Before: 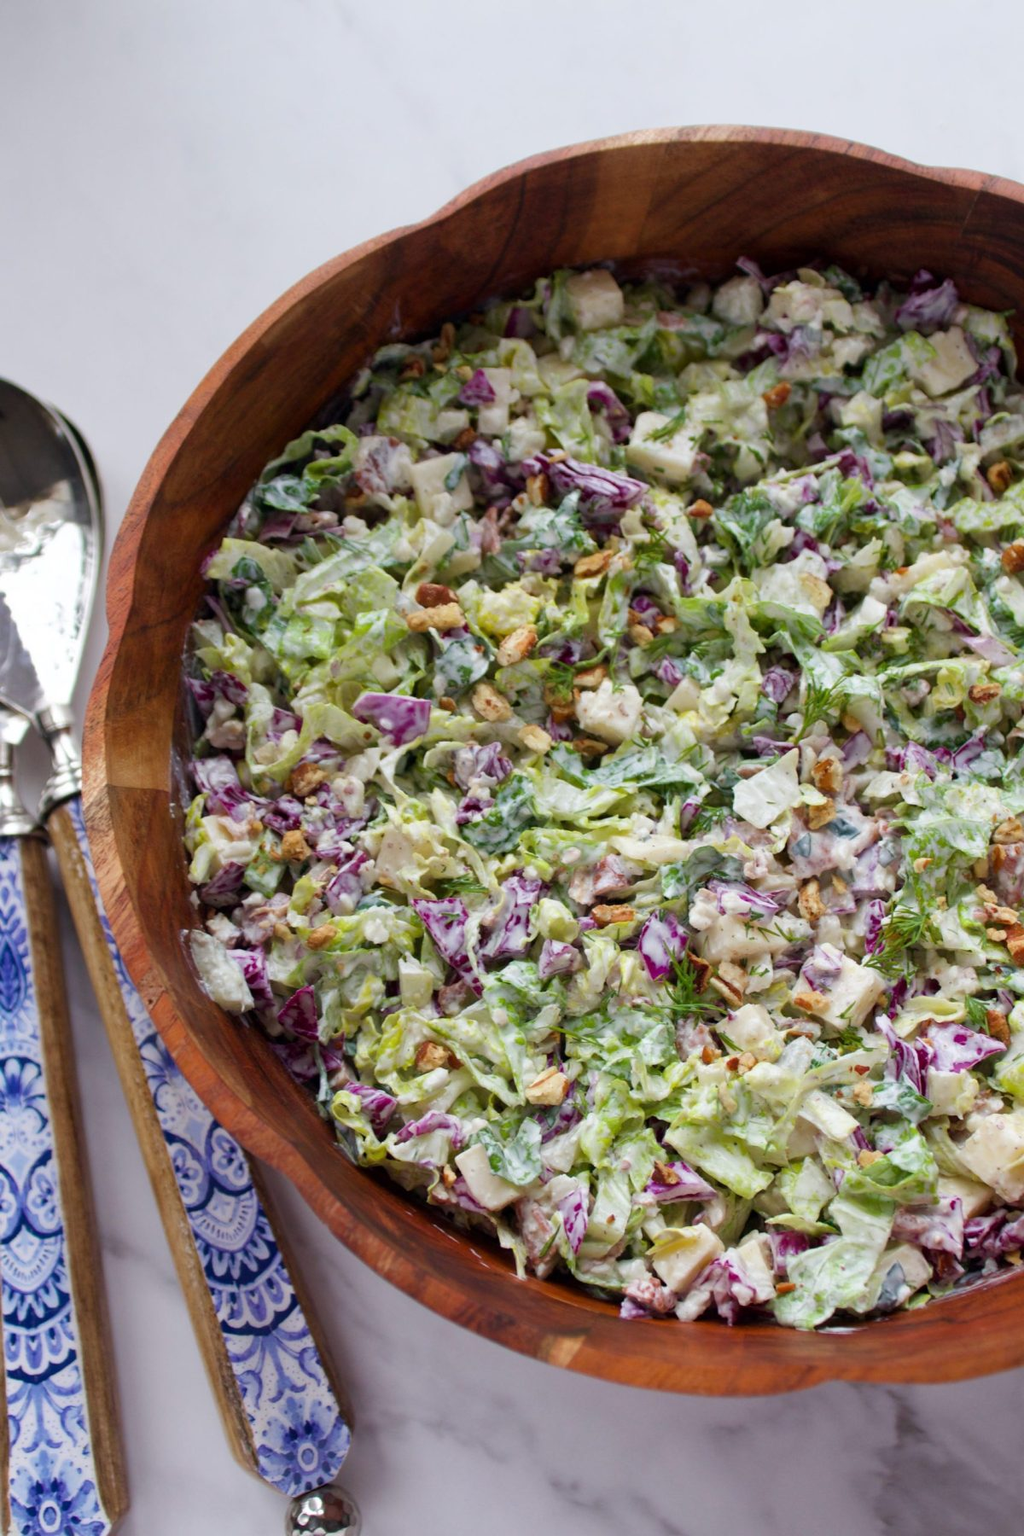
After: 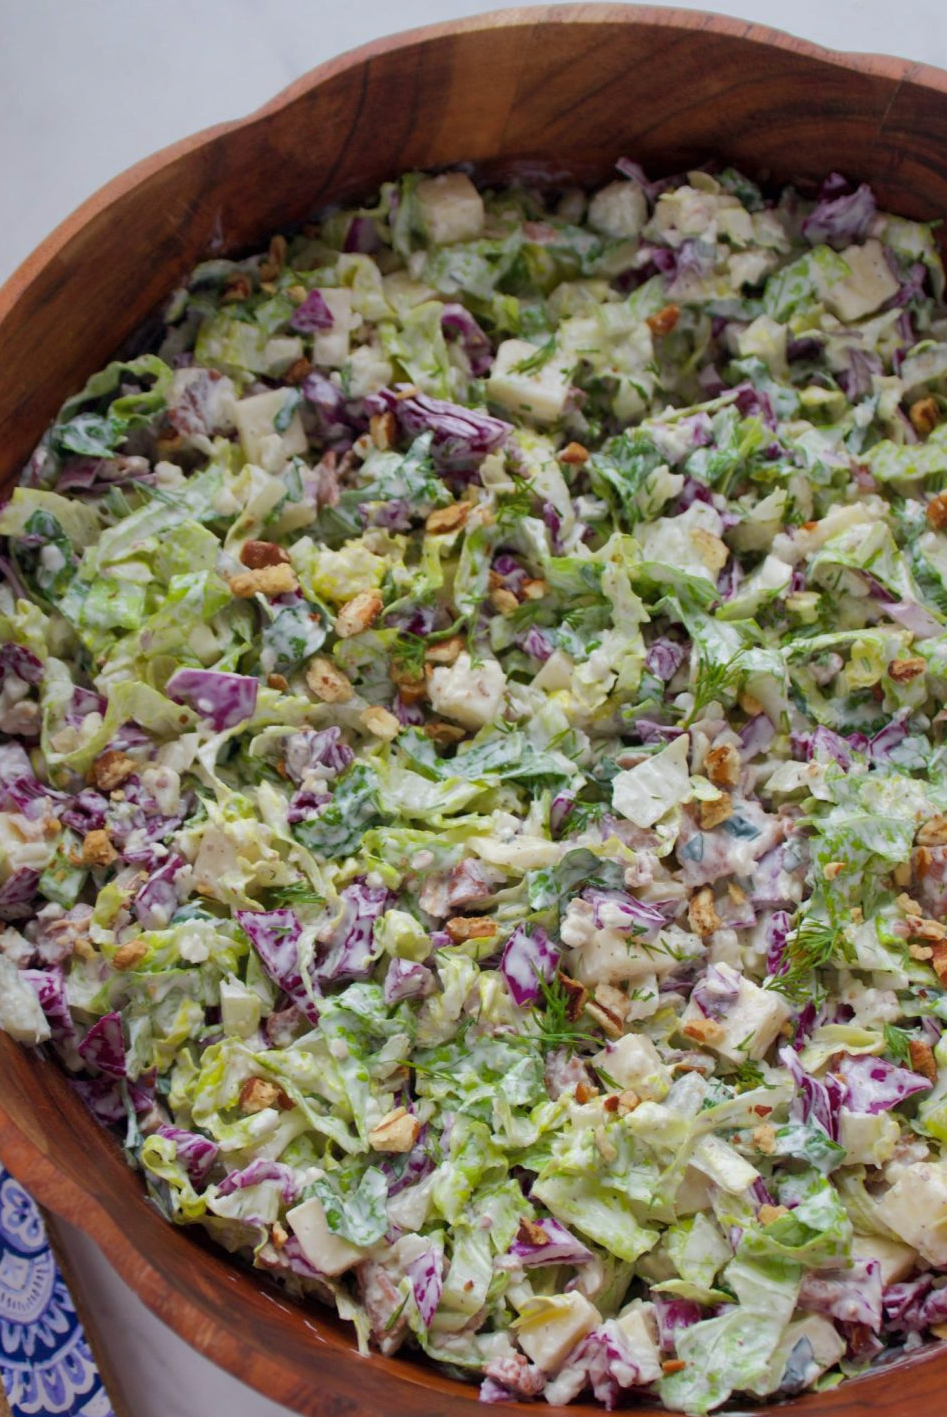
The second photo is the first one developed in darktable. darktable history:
crop and rotate: left 20.605%, top 7.991%, right 0.42%, bottom 13.283%
color zones: curves: ch0 [(0.068, 0.464) (0.25, 0.5) (0.48, 0.508) (0.75, 0.536) (0.886, 0.476) (0.967, 0.456)]; ch1 [(0.066, 0.456) (0.25, 0.5) (0.616, 0.508) (0.746, 0.56) (0.934, 0.444)]
shadows and highlights: shadows 39.6, highlights -60.03
